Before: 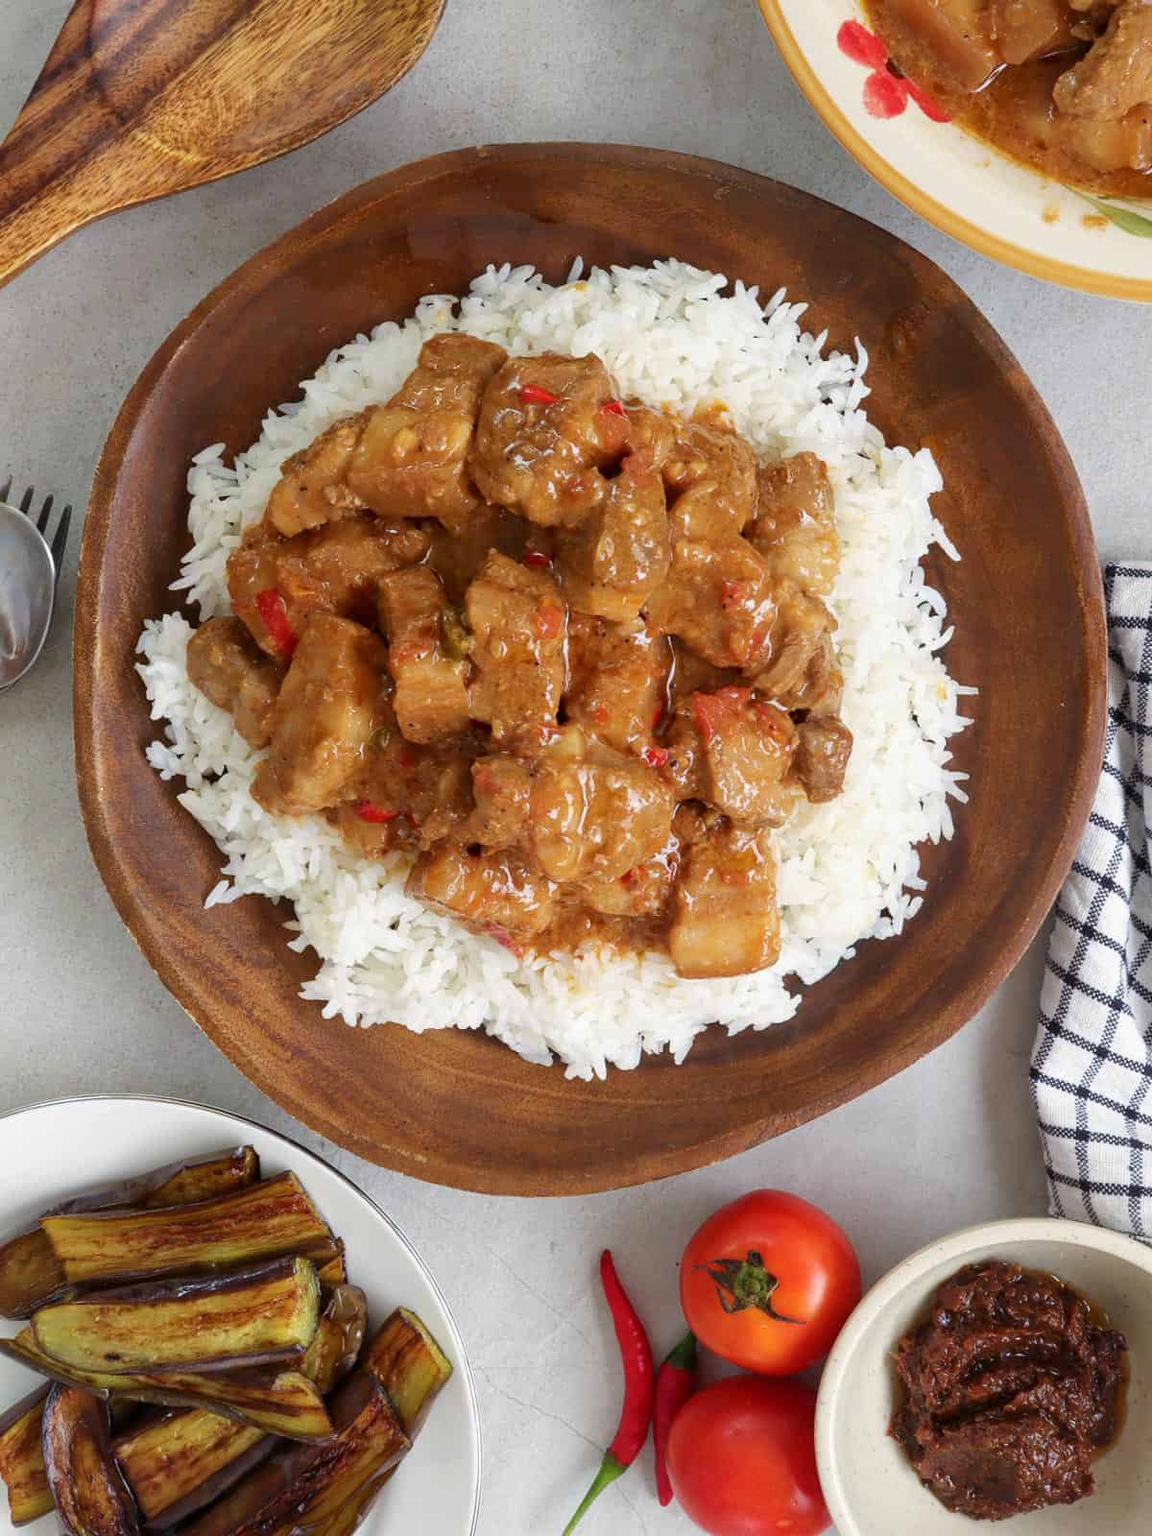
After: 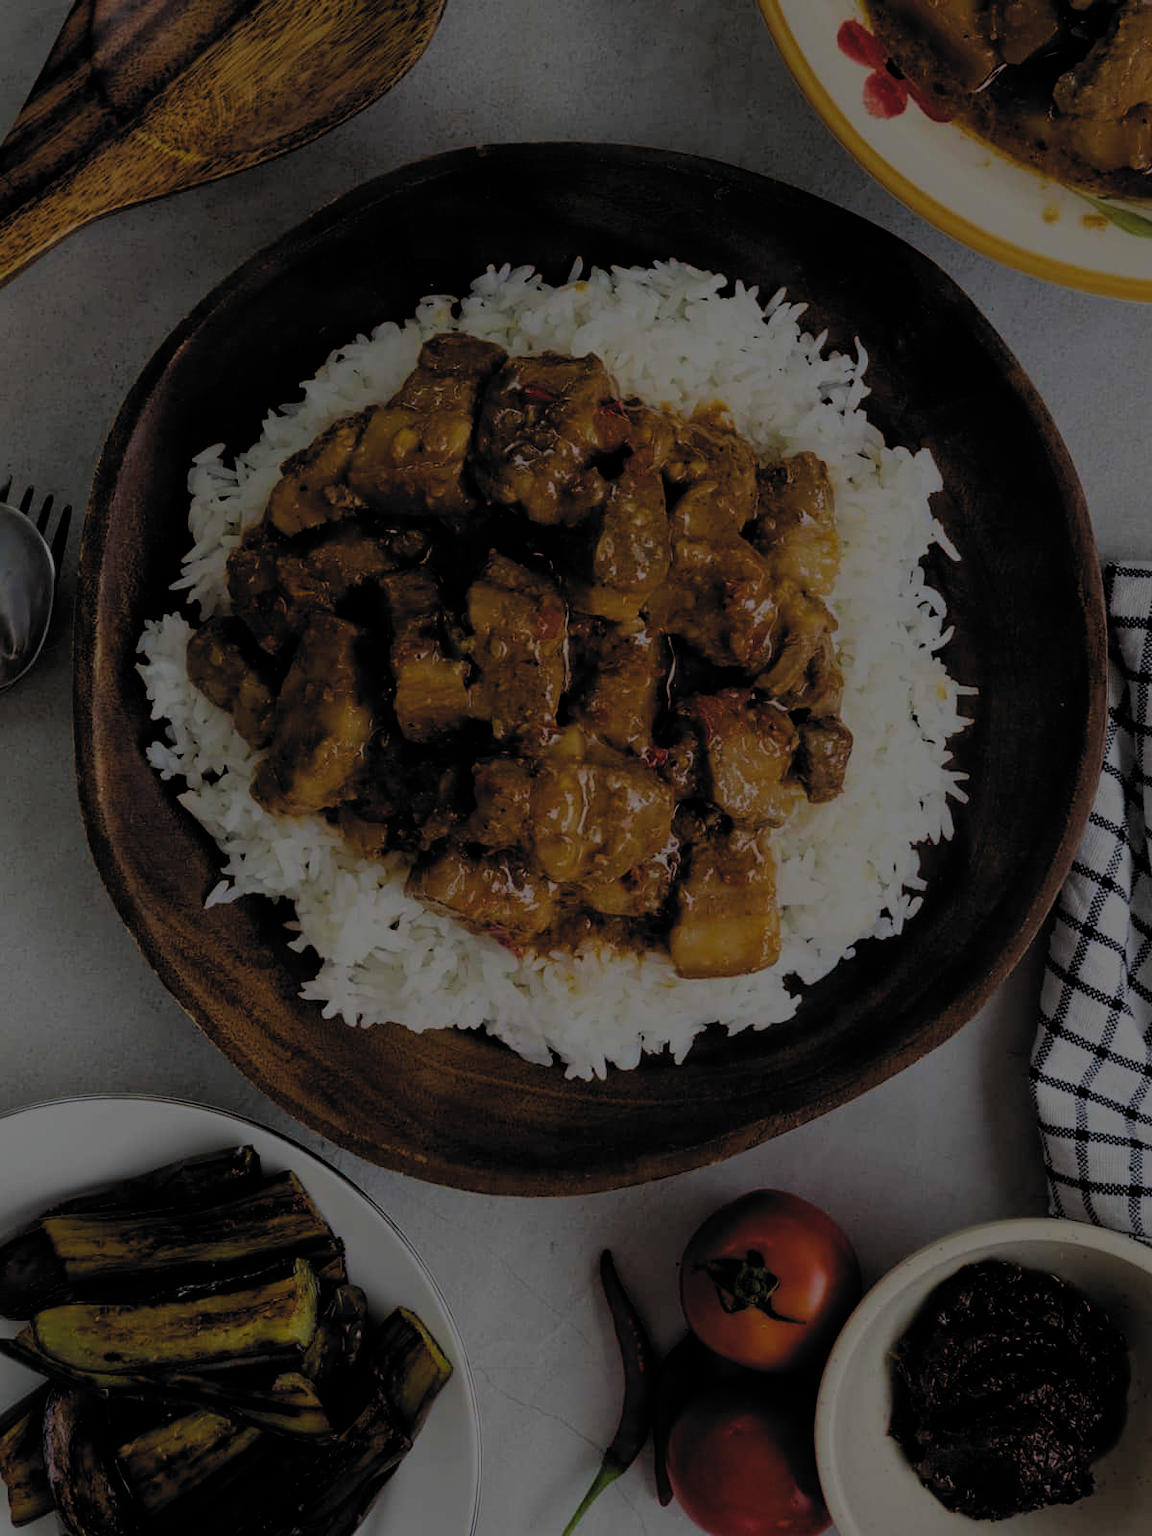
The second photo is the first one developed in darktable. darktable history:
filmic rgb: black relative exposure -5.14 EV, white relative exposure 3.97 EV, hardness 2.88, contrast 1.3, highlights saturation mix -29.29%, add noise in highlights 0.001, preserve chrominance luminance Y, color science v3 (2019), use custom middle-gray values true, contrast in highlights soft
color balance rgb: perceptual saturation grading › global saturation 29.19%, perceptual saturation grading › mid-tones 12.581%, perceptual saturation grading › shadows 11.033%, perceptual brilliance grading › global brilliance -48.049%, global vibrance 23.601%
